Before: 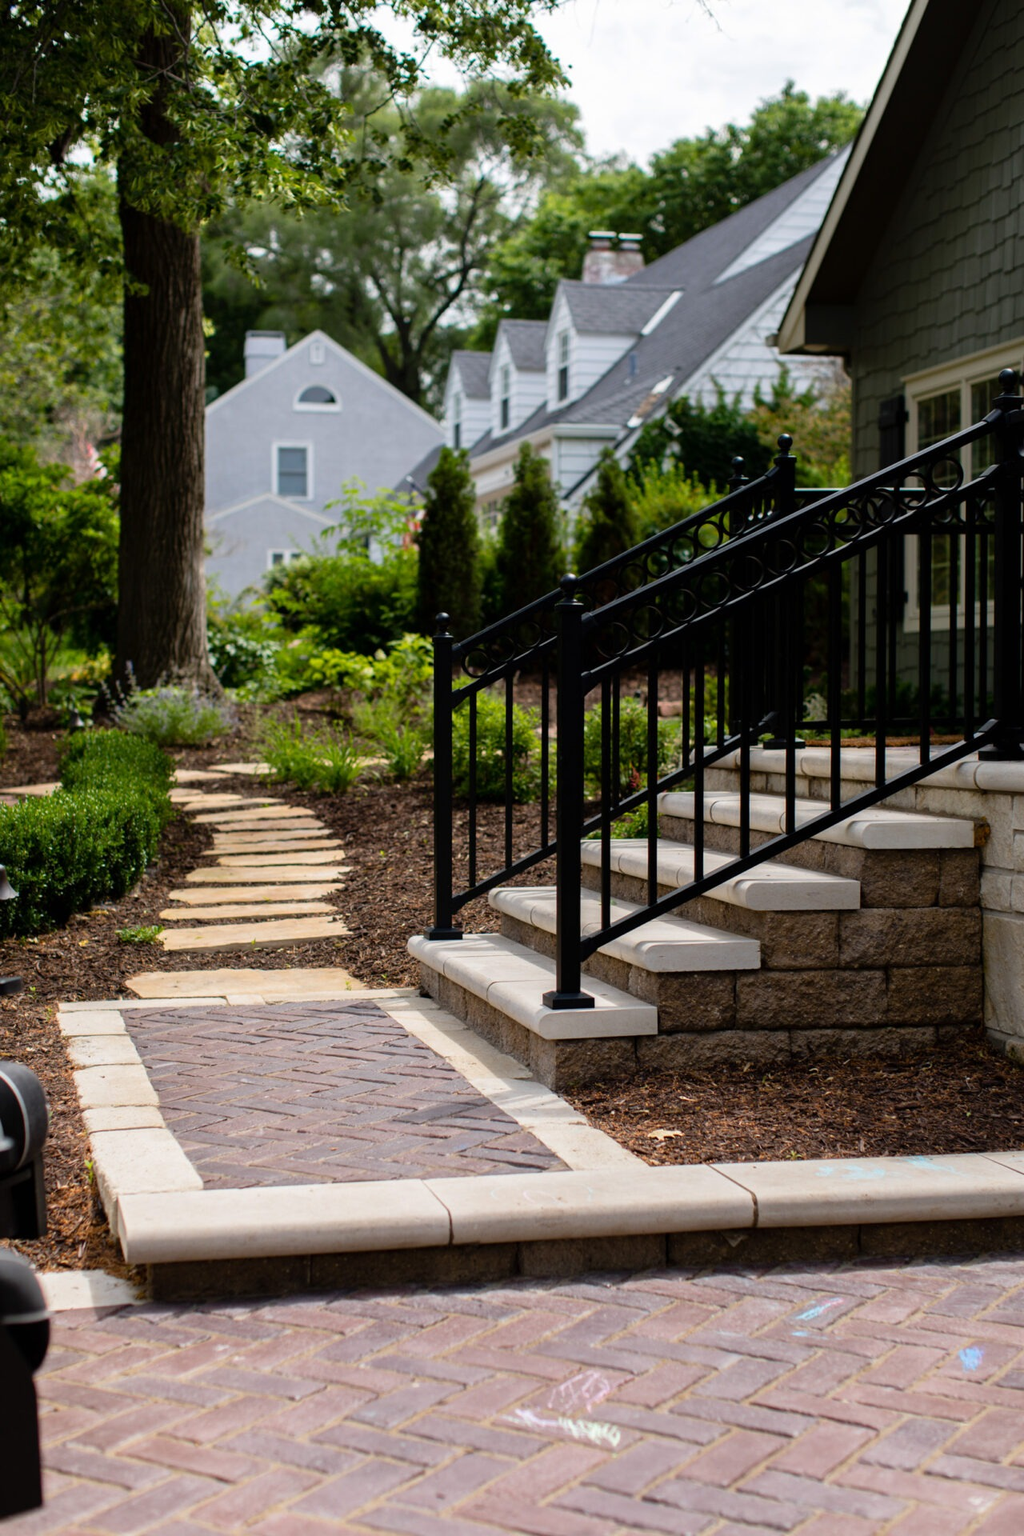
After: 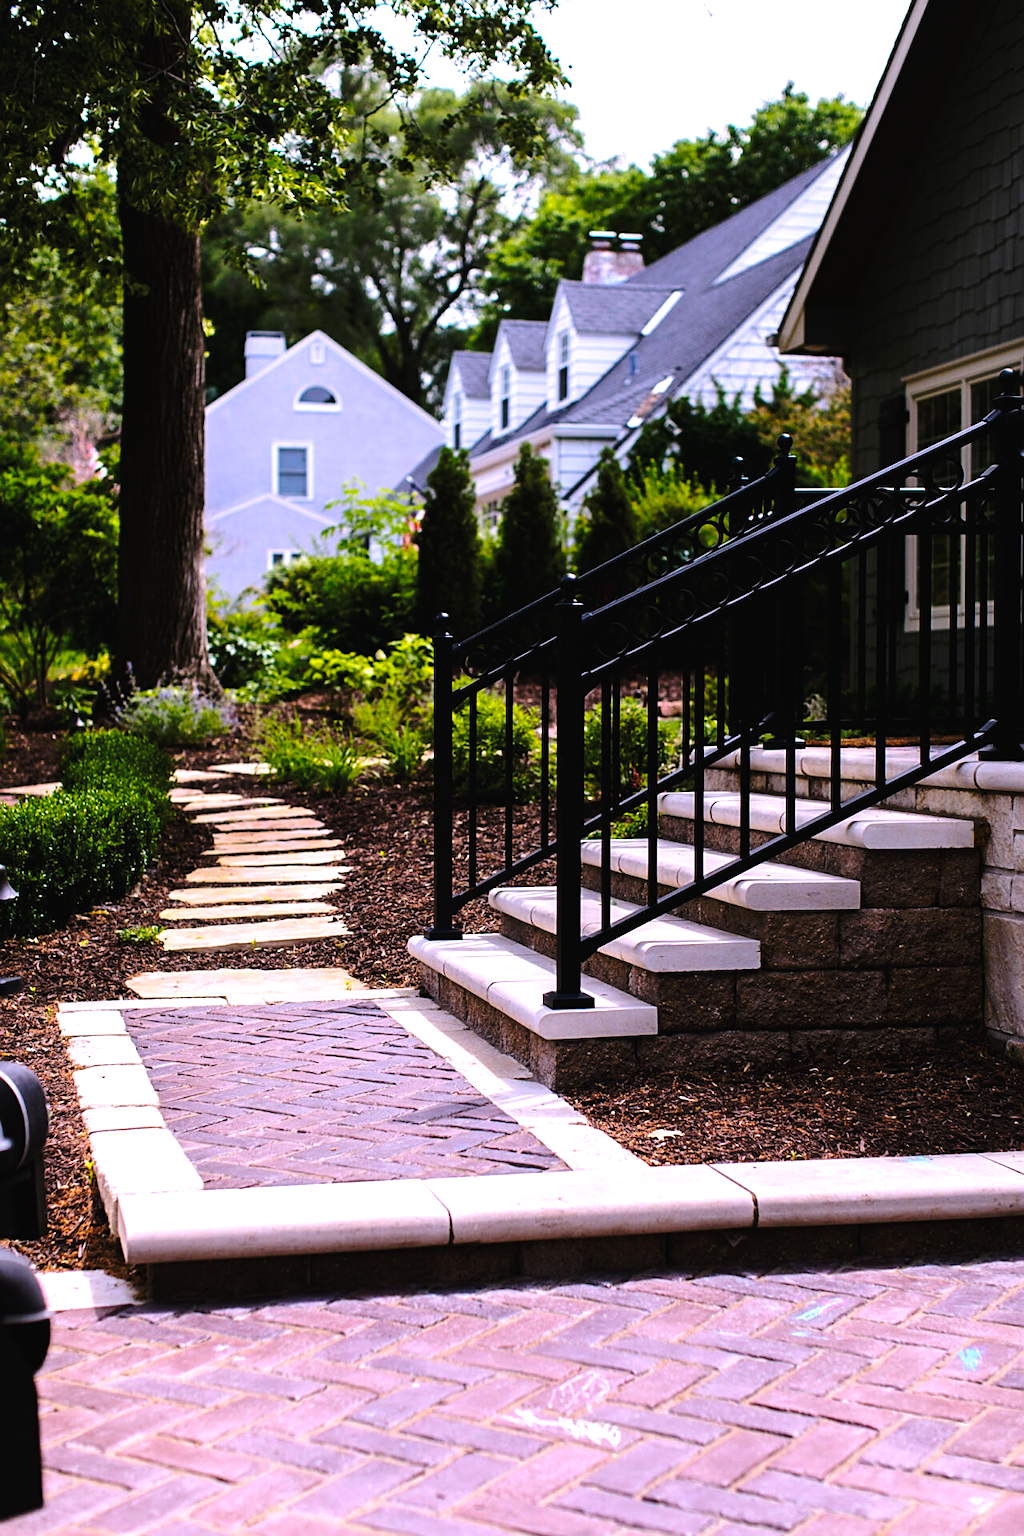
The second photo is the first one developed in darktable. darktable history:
white balance: red 1.042, blue 1.17
color balance rgb: global offset › luminance 0.71%, perceptual saturation grading › global saturation -11.5%, perceptual brilliance grading › highlights 17.77%, perceptual brilliance grading › mid-tones 31.71%, perceptual brilliance grading › shadows -31.01%, global vibrance 50%
sharpen: on, module defaults
base curve: curves: ch0 [(0, 0) (0.073, 0.04) (0.157, 0.139) (0.492, 0.492) (0.758, 0.758) (1, 1)], preserve colors none
